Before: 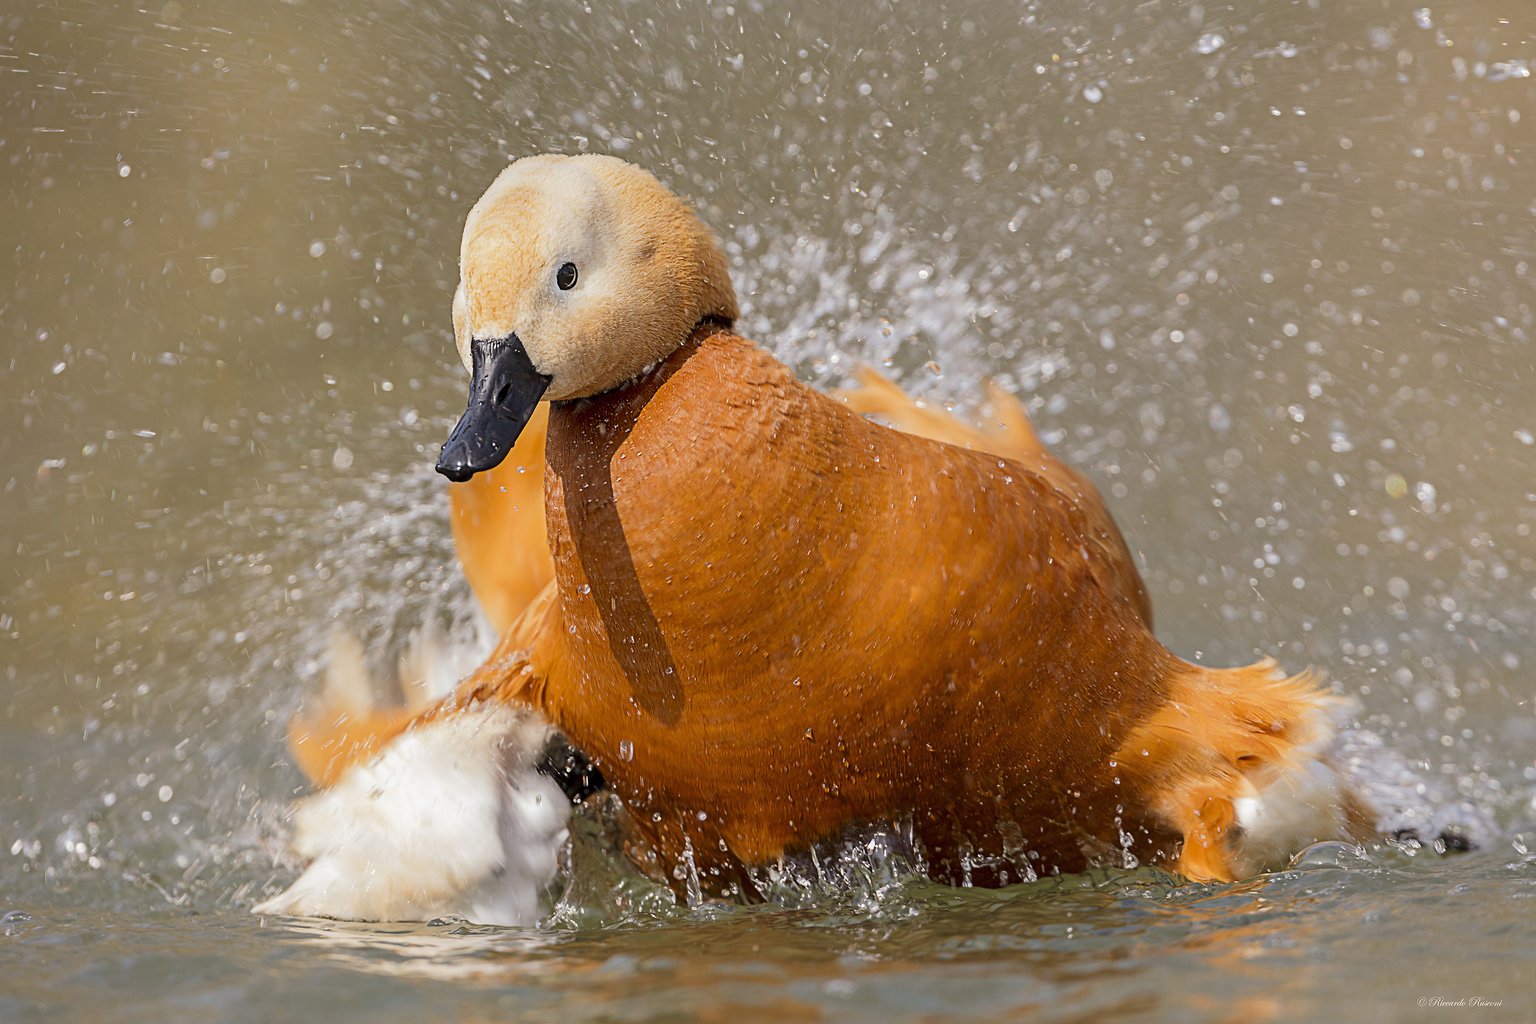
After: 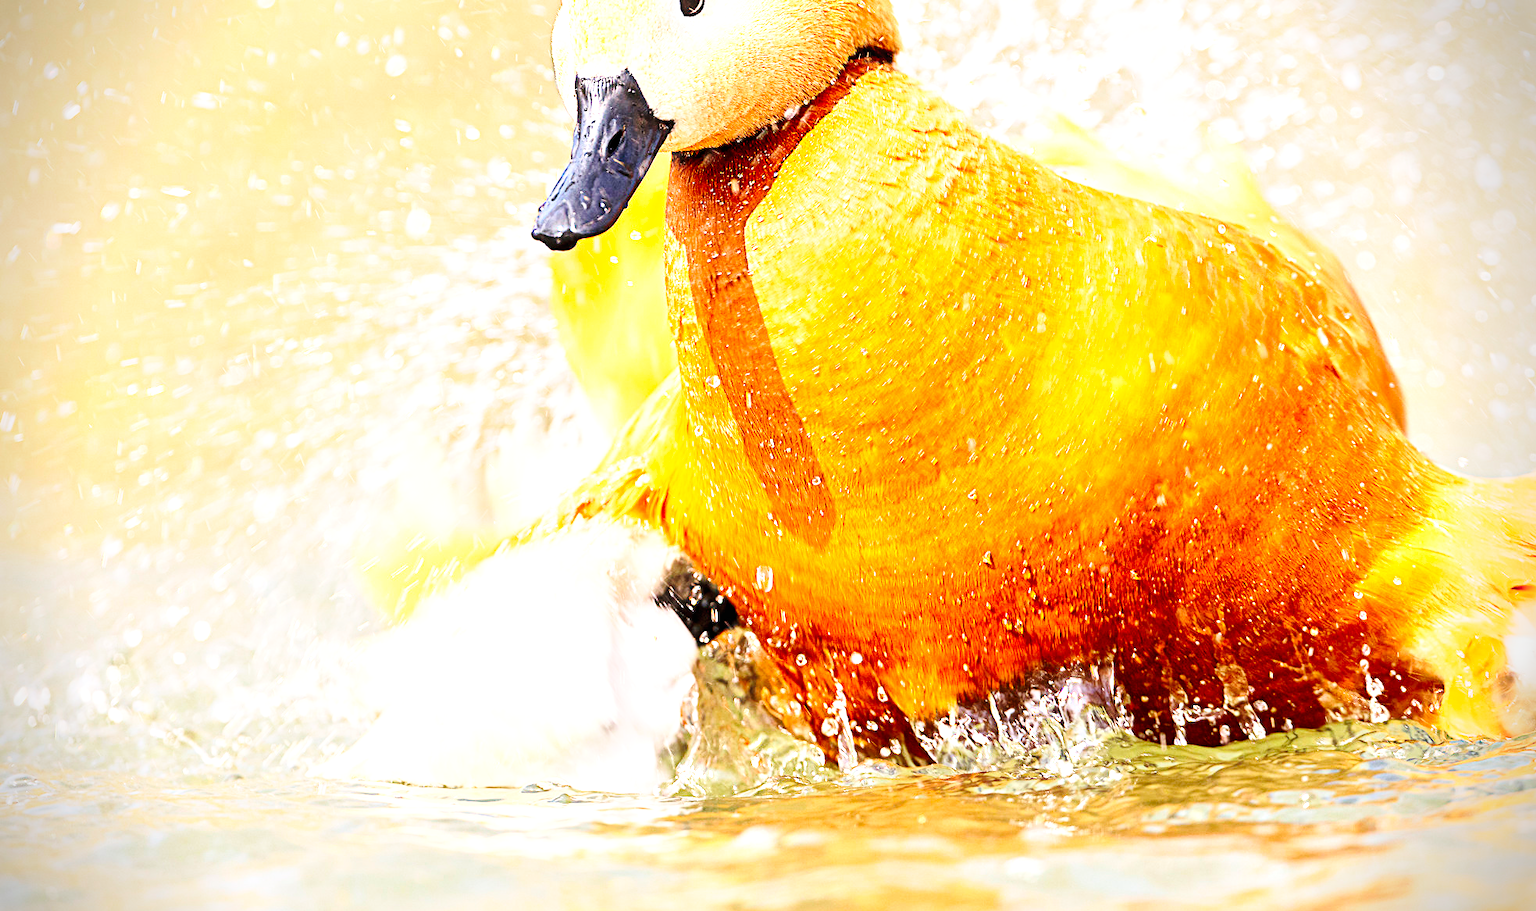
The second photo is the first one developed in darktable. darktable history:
tone equalizer: edges refinement/feathering 500, mask exposure compensation -1.57 EV, preserve details guided filter
crop: top 27.021%, right 18.006%
local contrast: mode bilateral grid, contrast 21, coarseness 49, detail 144%, midtone range 0.2
contrast brightness saturation: contrast 0.199, brightness 0.159, saturation 0.225
exposure: black level correction 0, exposure 1.372 EV, compensate highlight preservation false
vignetting: fall-off start 88.09%, fall-off radius 25.85%, brightness -0.426, saturation -0.212, center (-0.01, 0)
base curve: curves: ch0 [(0, 0) (0.028, 0.03) (0.121, 0.232) (0.46, 0.748) (0.859, 0.968) (1, 1)], preserve colors none
